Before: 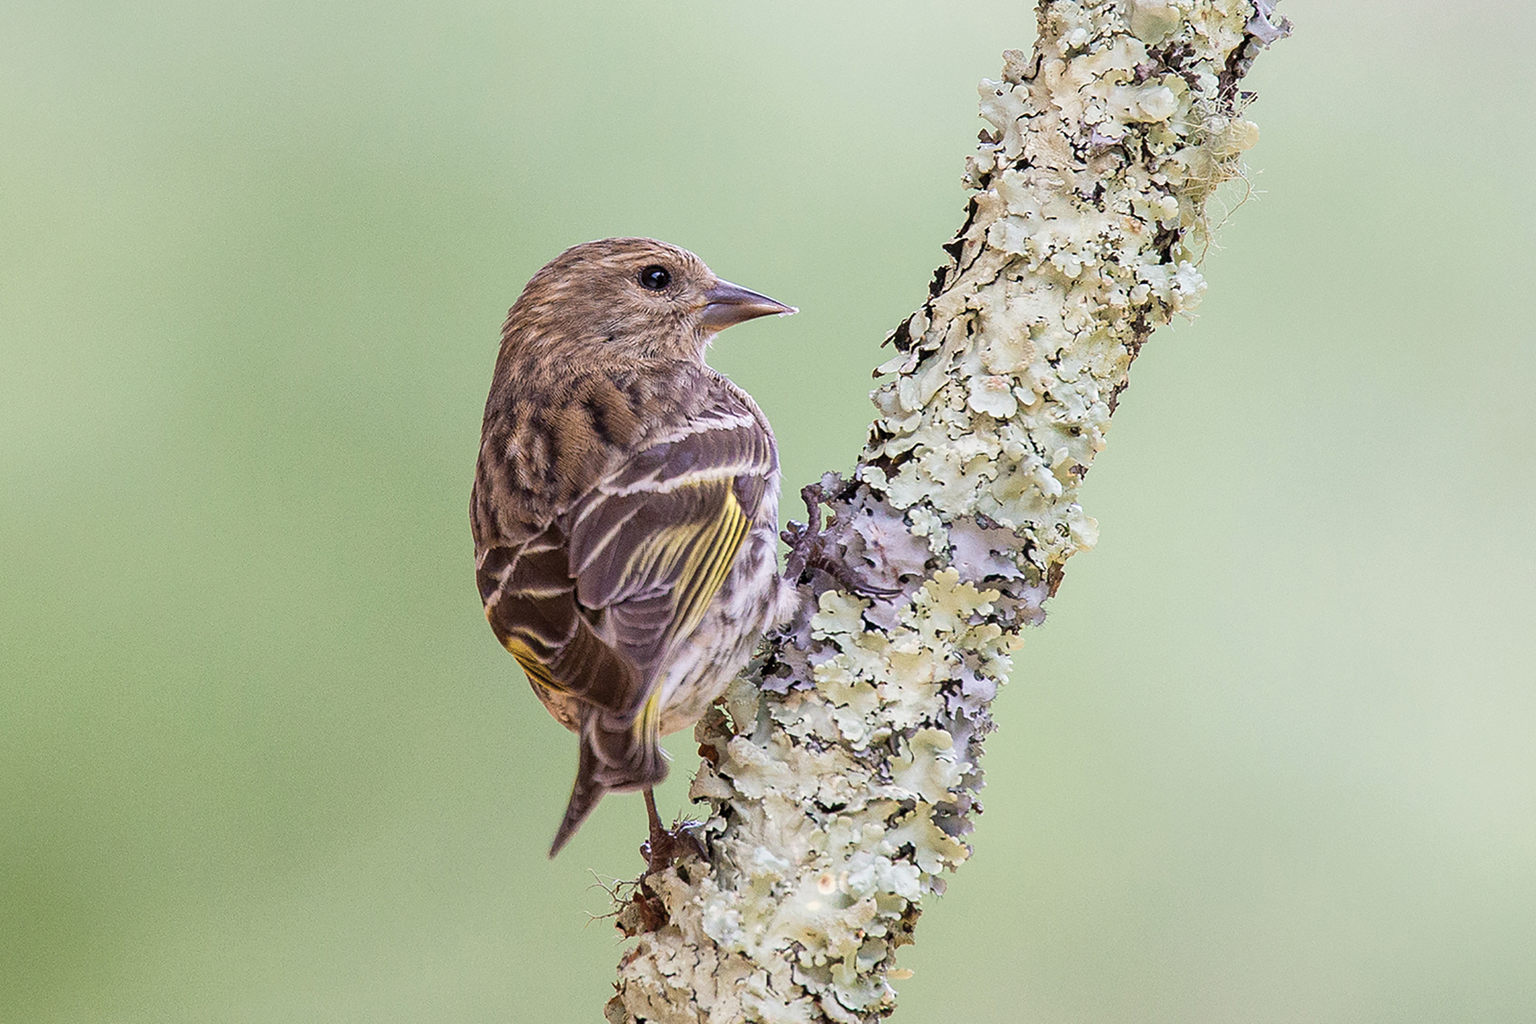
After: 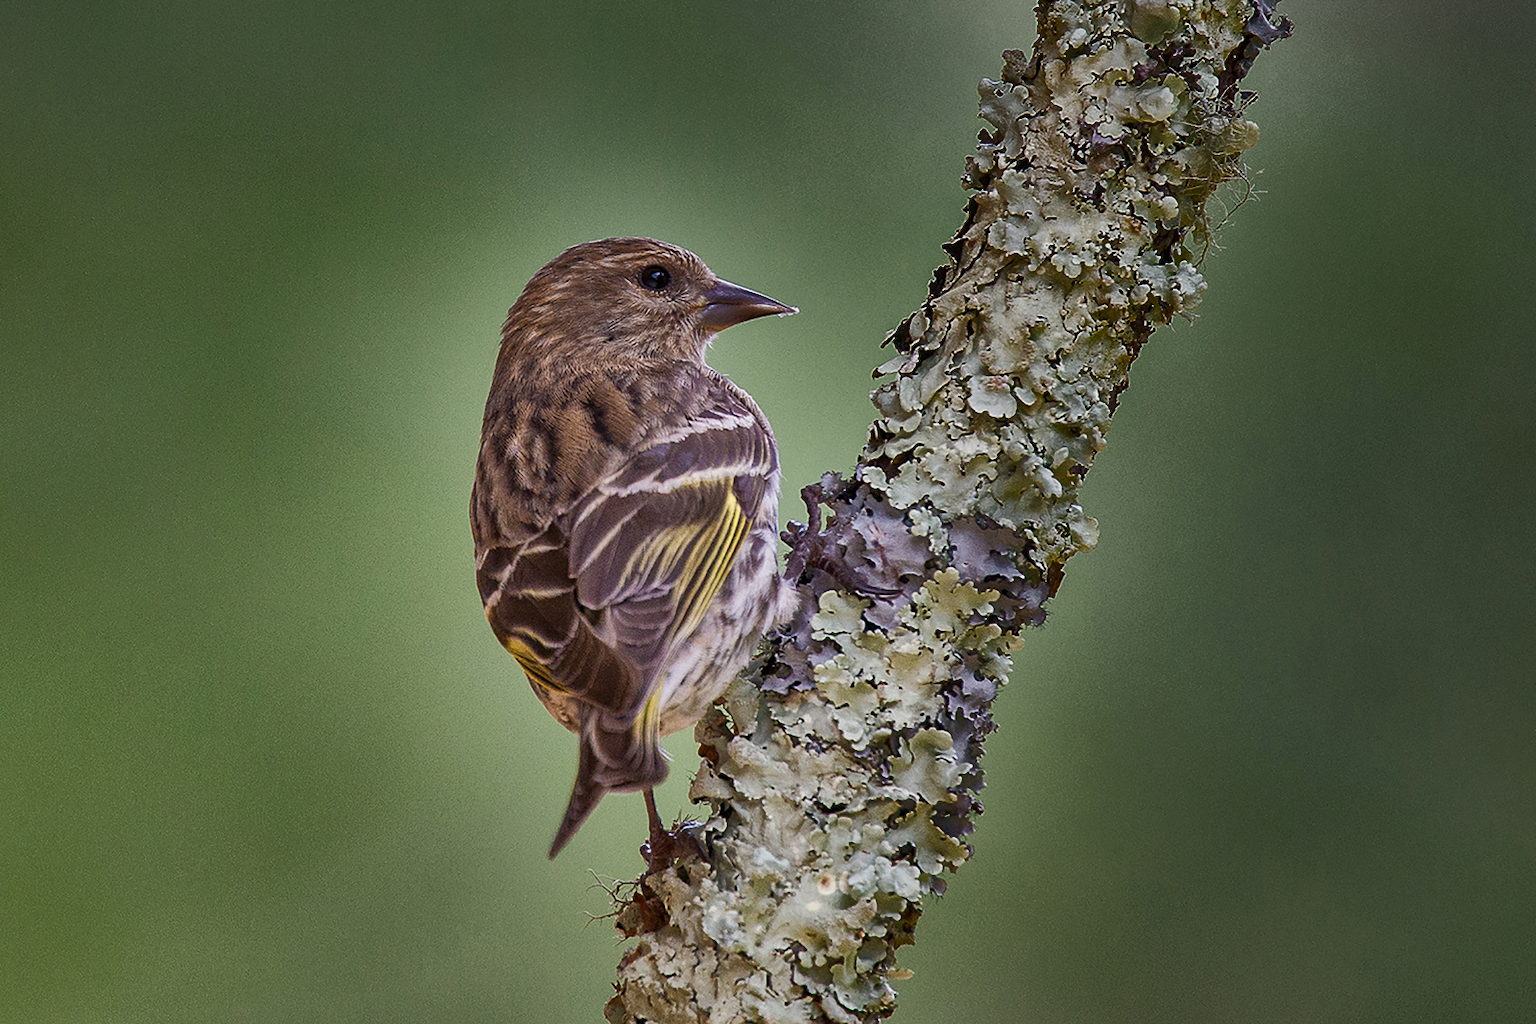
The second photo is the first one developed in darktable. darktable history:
shadows and highlights: radius 122.85, shadows 98.87, white point adjustment -3.08, highlights -98.33, soften with gaussian
